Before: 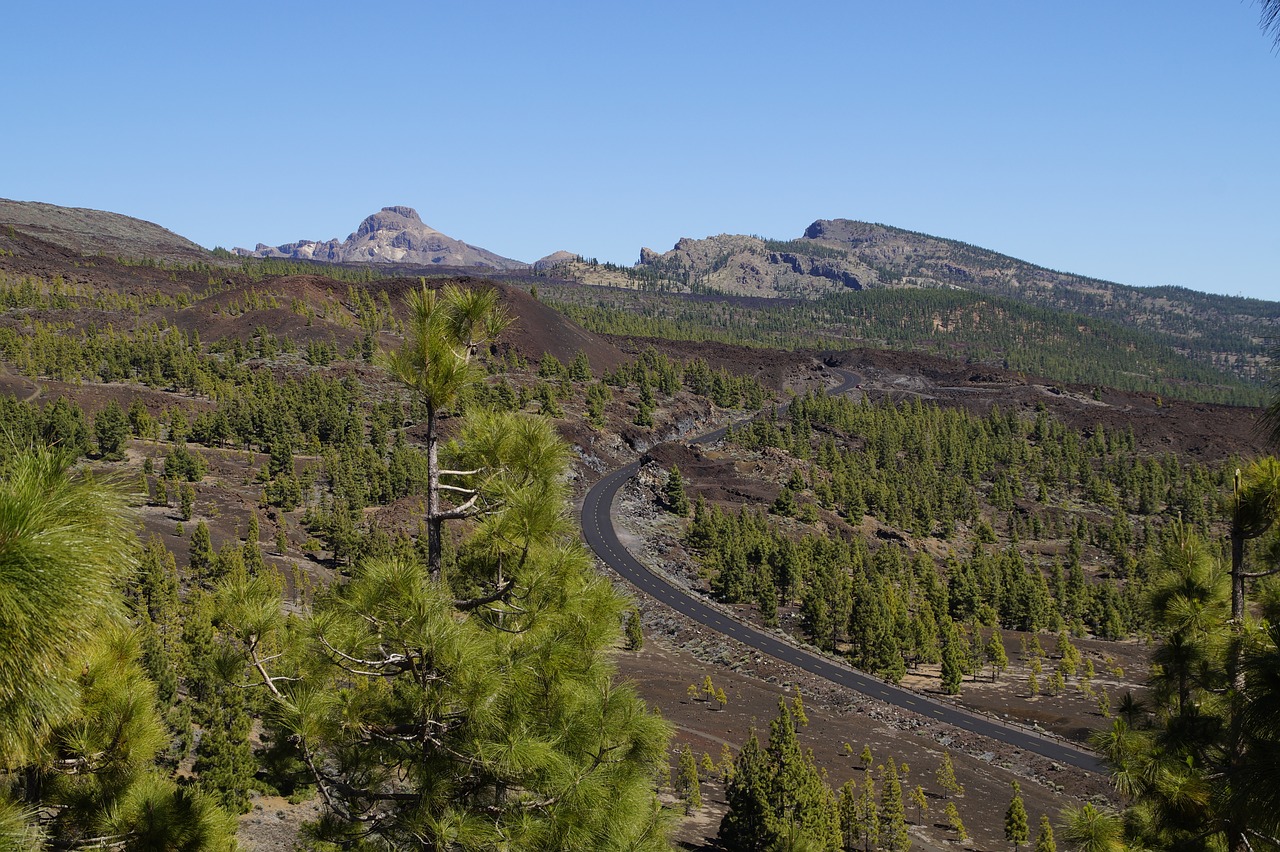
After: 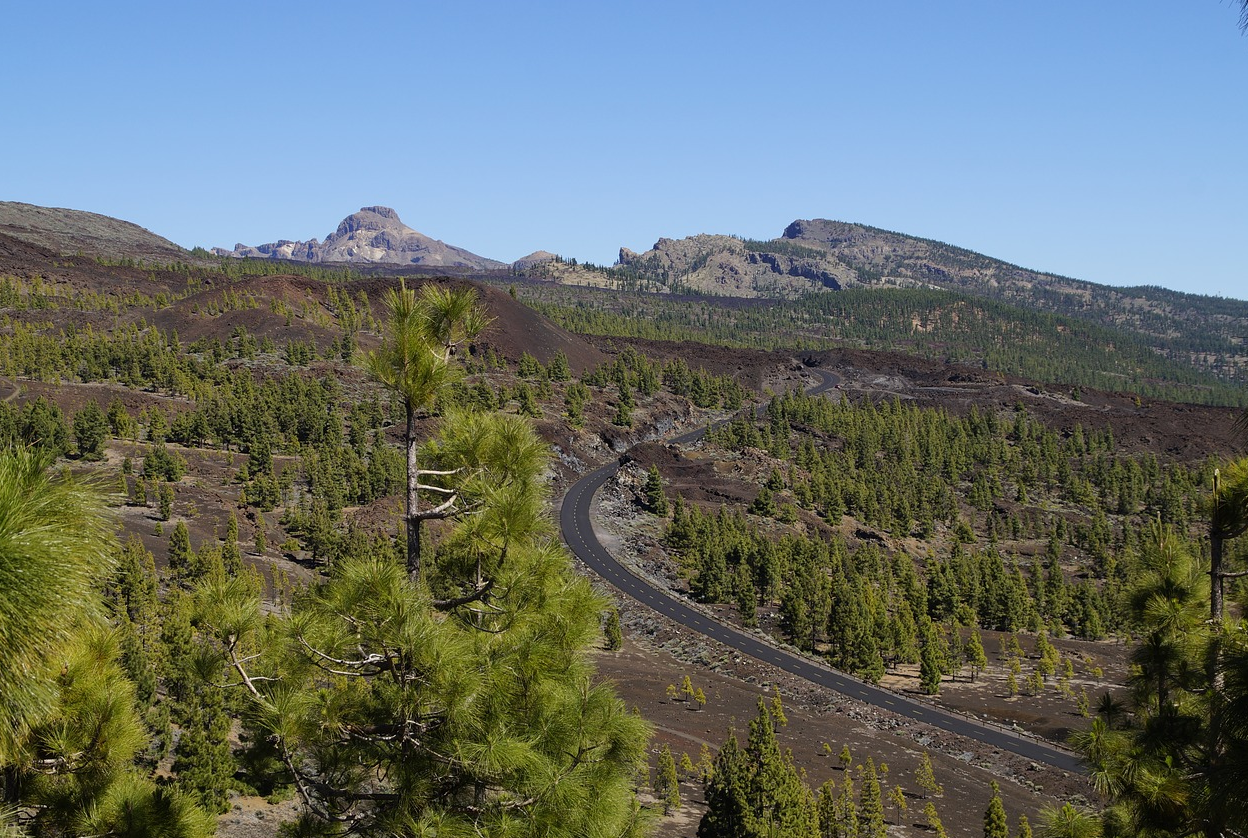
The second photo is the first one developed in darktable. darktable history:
exposure: exposure 0.014 EV, compensate highlight preservation false
crop and rotate: left 1.717%, right 0.757%, bottom 1.621%
